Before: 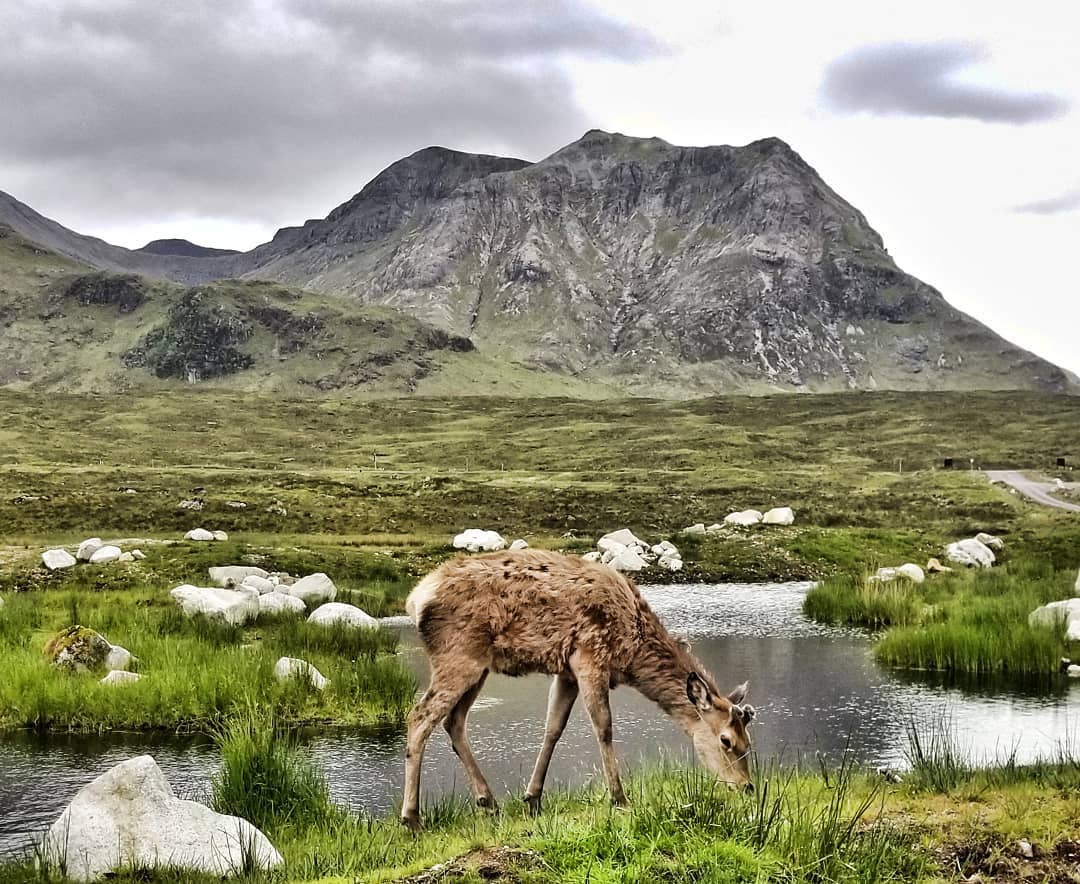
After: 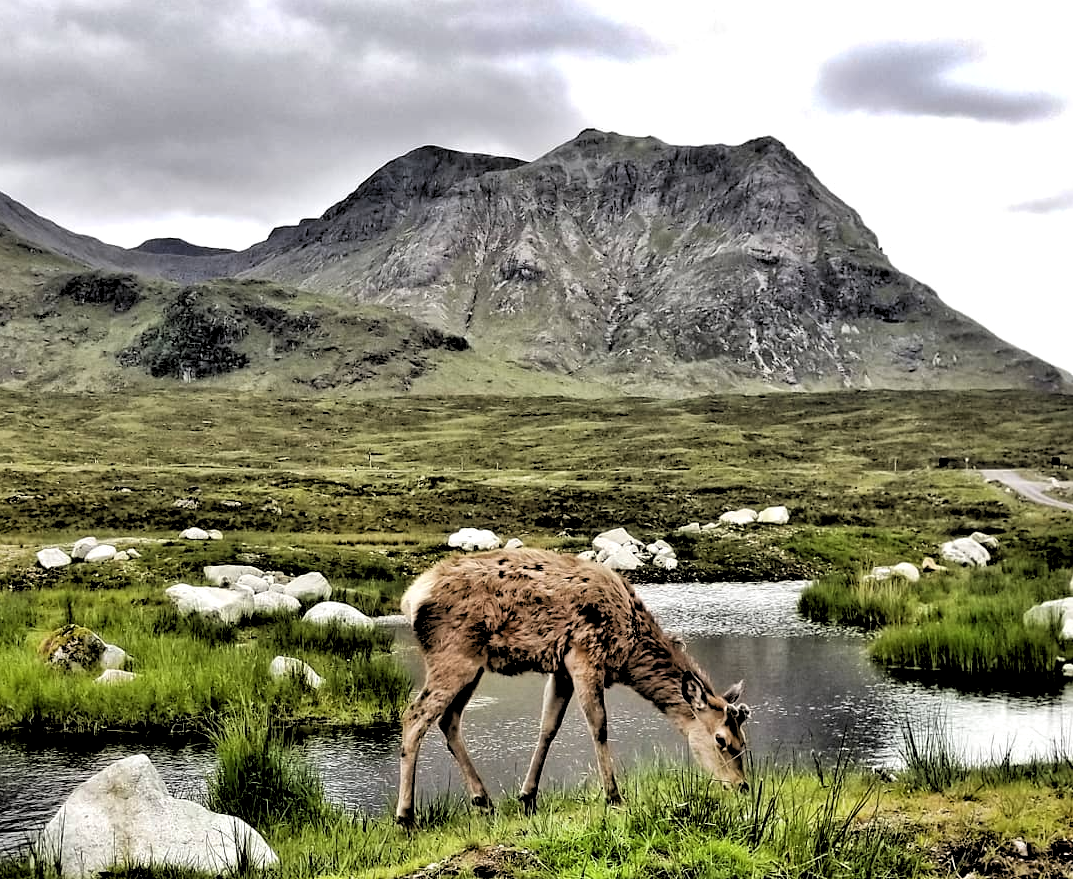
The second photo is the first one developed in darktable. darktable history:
crop and rotate: left 0.614%, top 0.179%, bottom 0.309%
rgb levels: levels [[0.034, 0.472, 0.904], [0, 0.5, 1], [0, 0.5, 1]]
